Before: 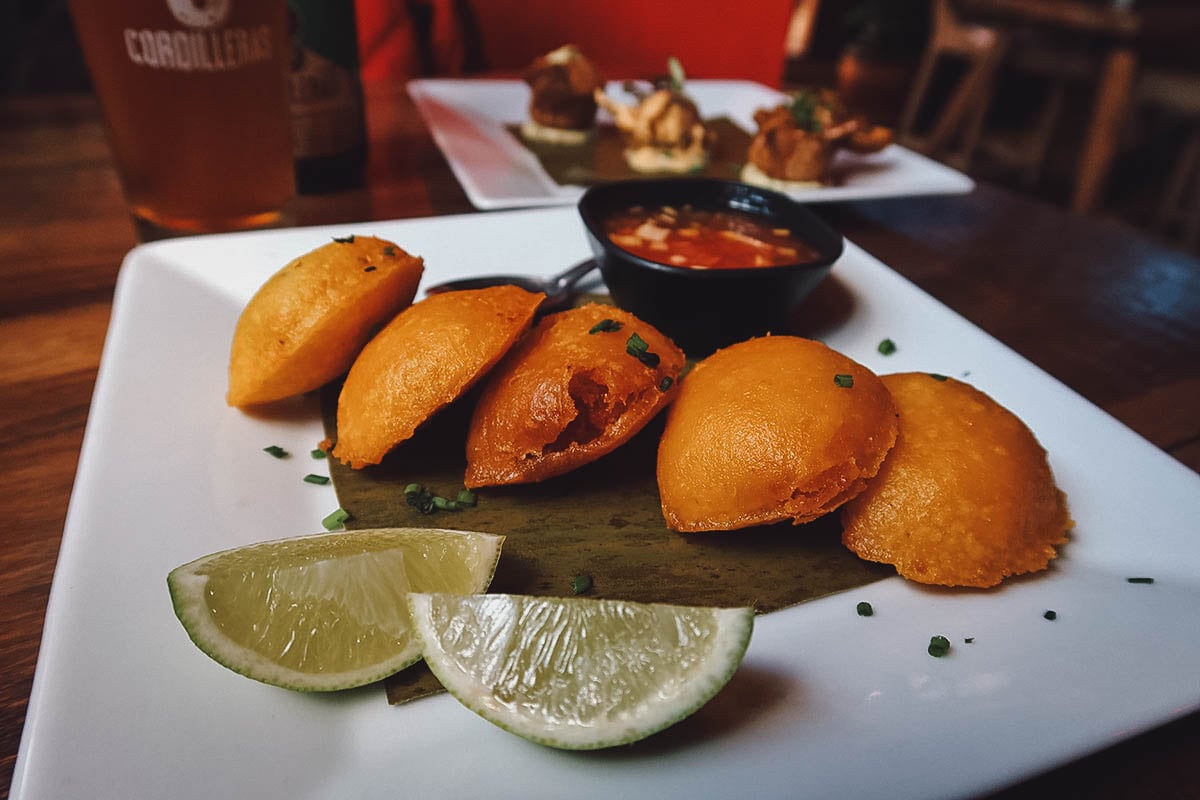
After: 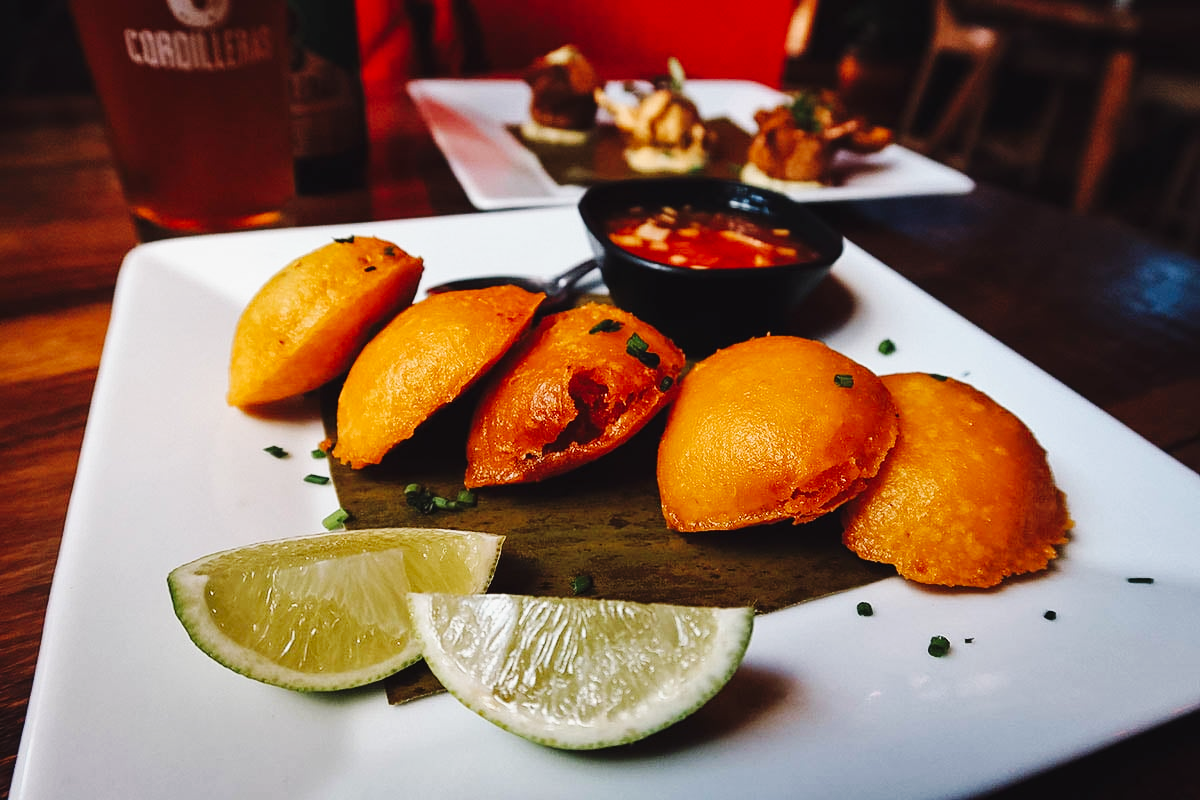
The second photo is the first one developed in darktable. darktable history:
base curve: curves: ch0 [(0, 0) (0.036, 0.025) (0.121, 0.166) (0.206, 0.329) (0.605, 0.79) (1, 1)], preserve colors none
